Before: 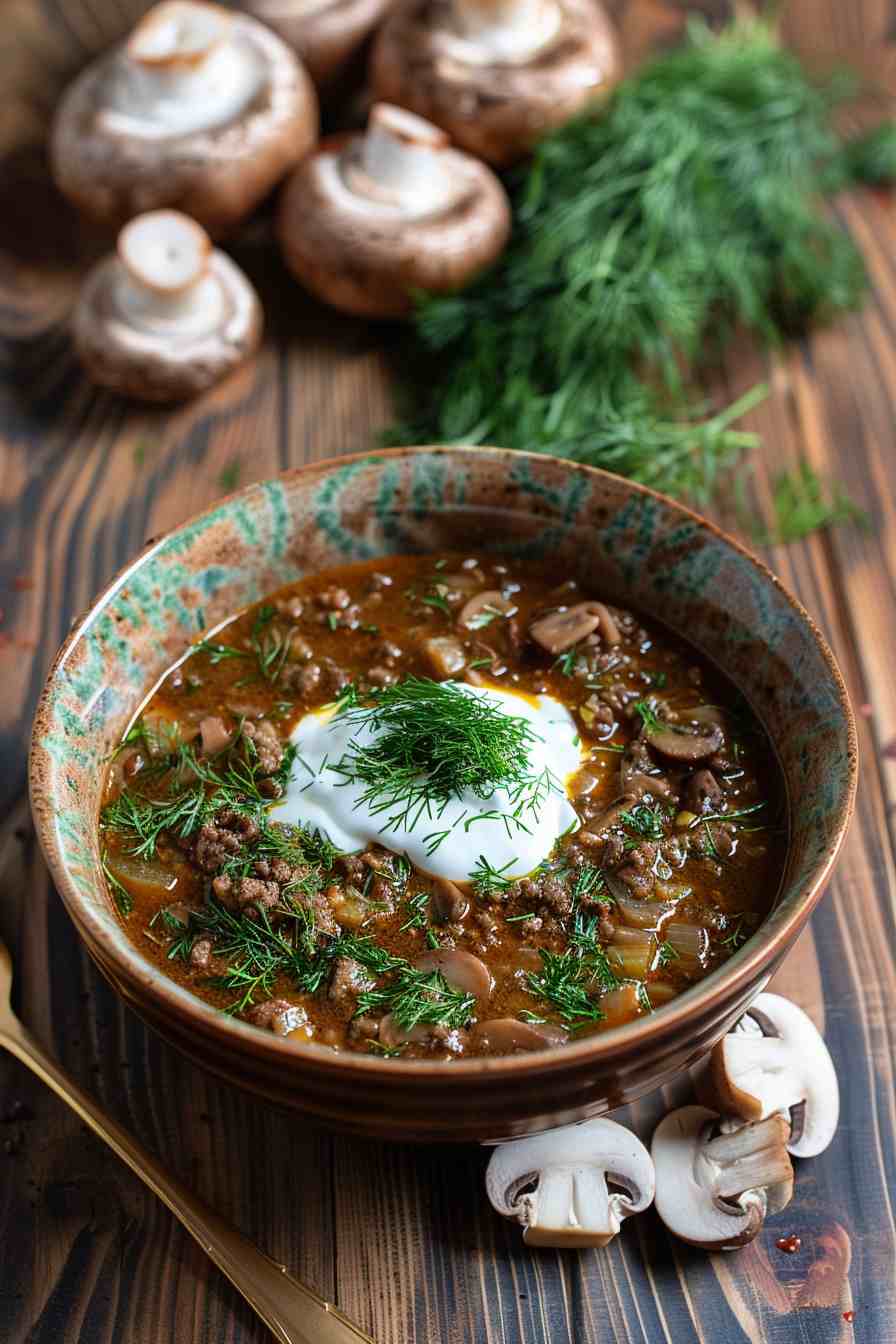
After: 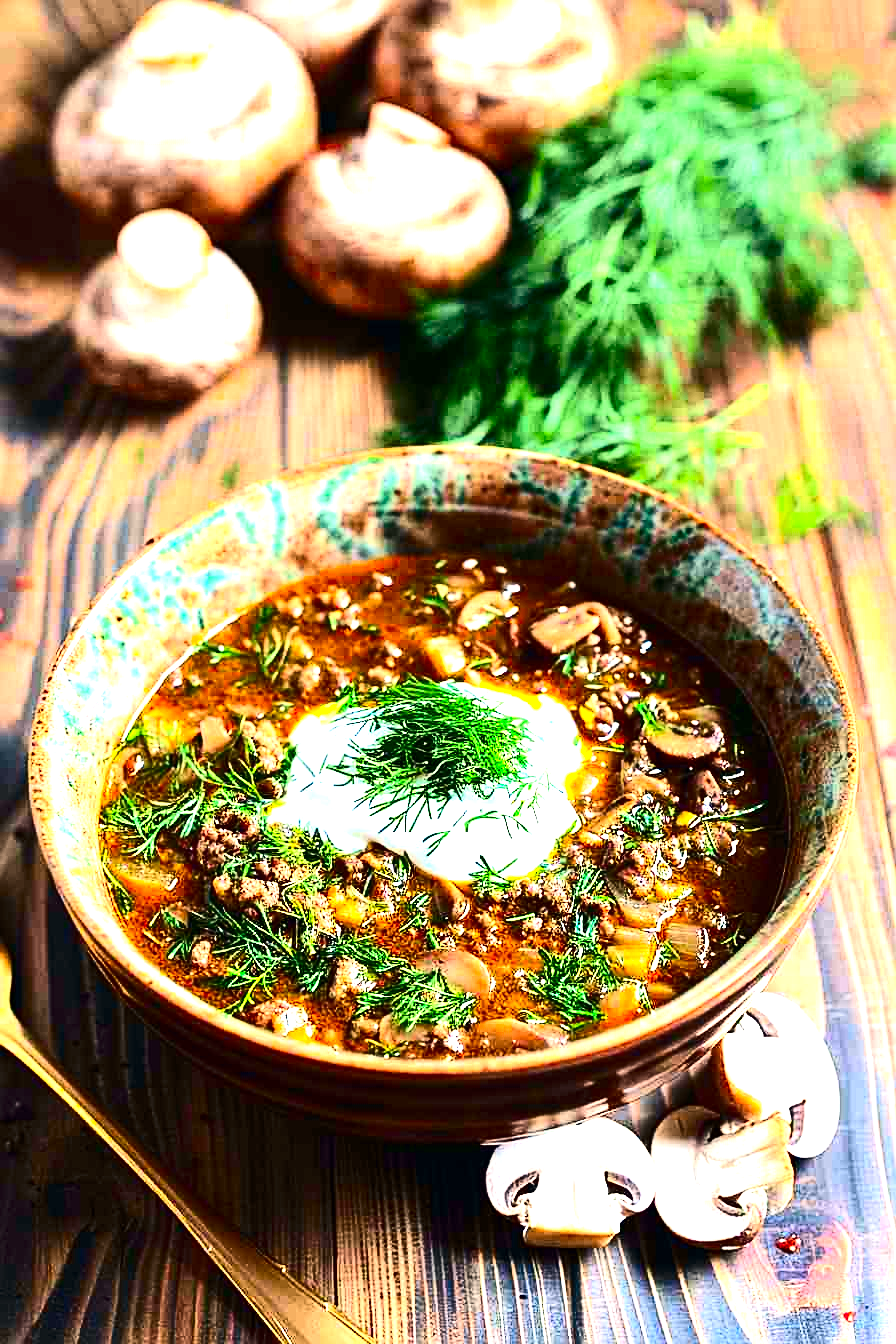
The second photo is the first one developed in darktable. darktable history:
exposure: black level correction 0, exposure 1.41 EV, compensate highlight preservation false
sharpen: on, module defaults
tone equalizer: -8 EV -0.766 EV, -7 EV -0.705 EV, -6 EV -0.614 EV, -5 EV -0.395 EV, -3 EV 0.394 EV, -2 EV 0.6 EV, -1 EV 0.696 EV, +0 EV 0.734 EV, edges refinement/feathering 500, mask exposure compensation -1.57 EV, preserve details no
color correction: highlights a* 2.74, highlights b* 5.01, shadows a* -2.41, shadows b* -4.82, saturation 0.782
contrast brightness saturation: contrast 0.262, brightness 0.014, saturation 0.866
